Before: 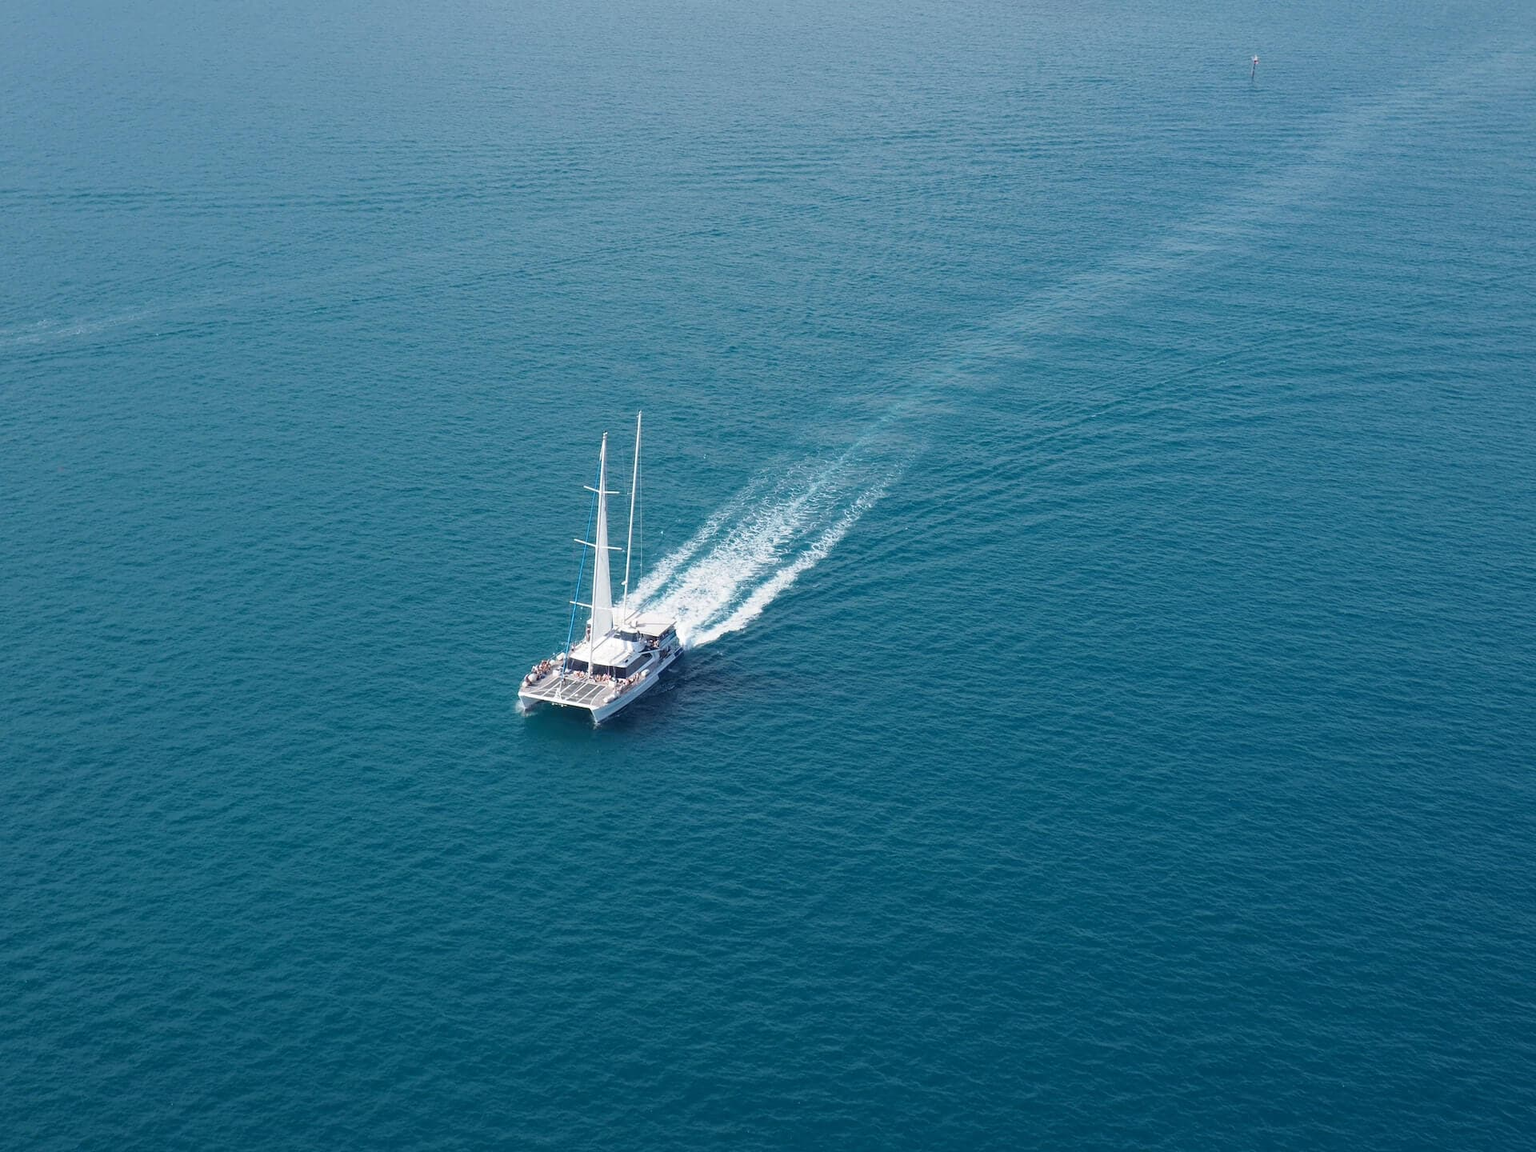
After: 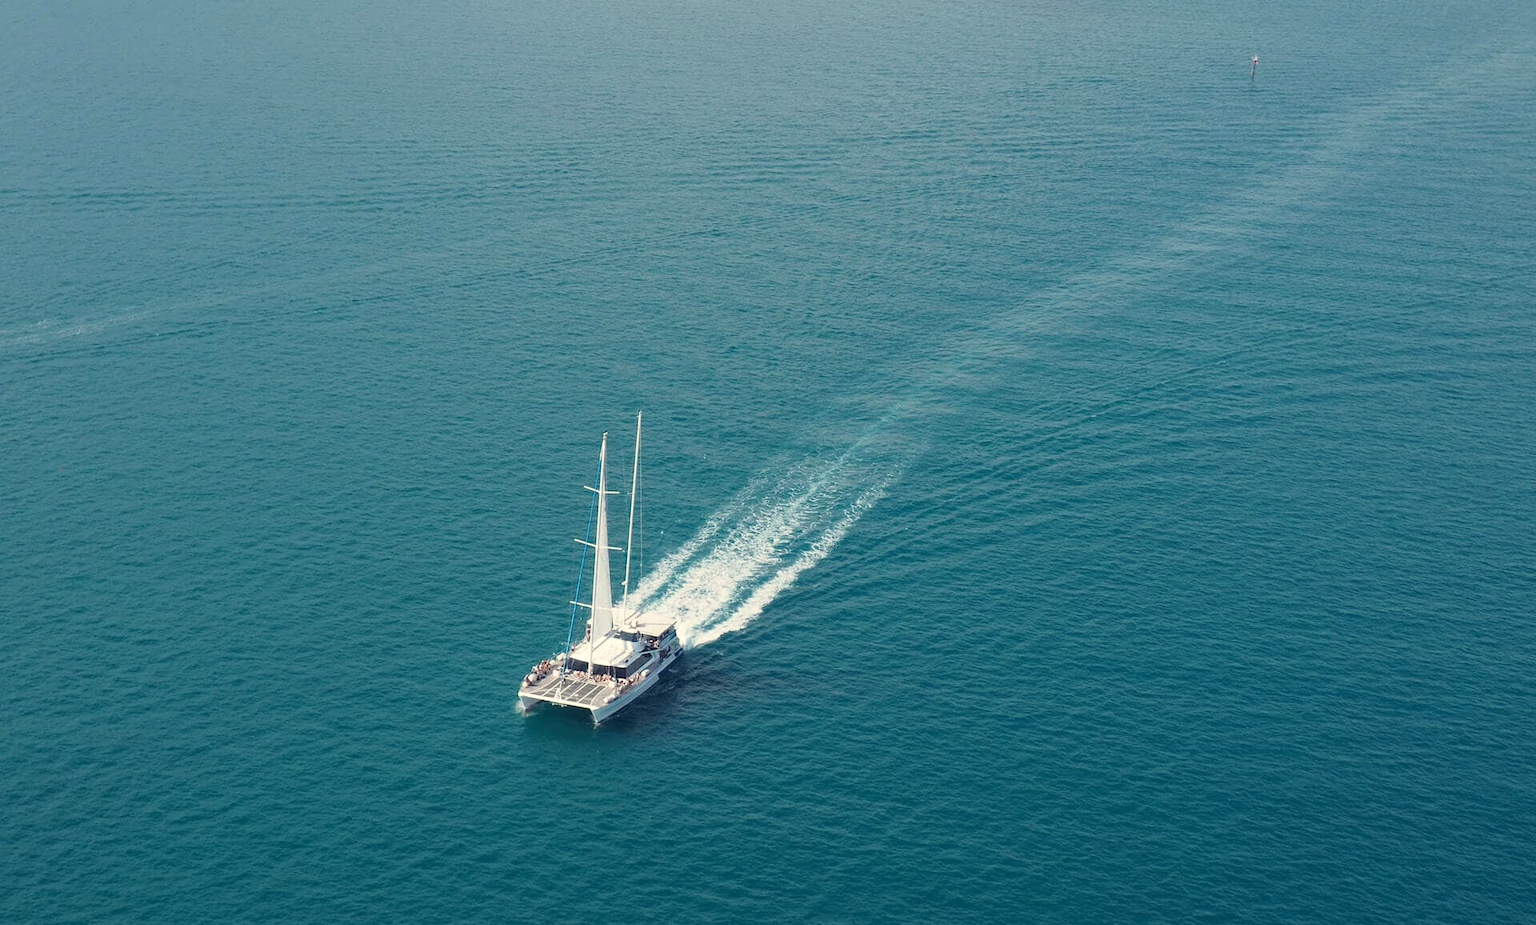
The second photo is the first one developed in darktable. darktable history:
crop: bottom 19.644%
white balance: red 1.029, blue 0.92
